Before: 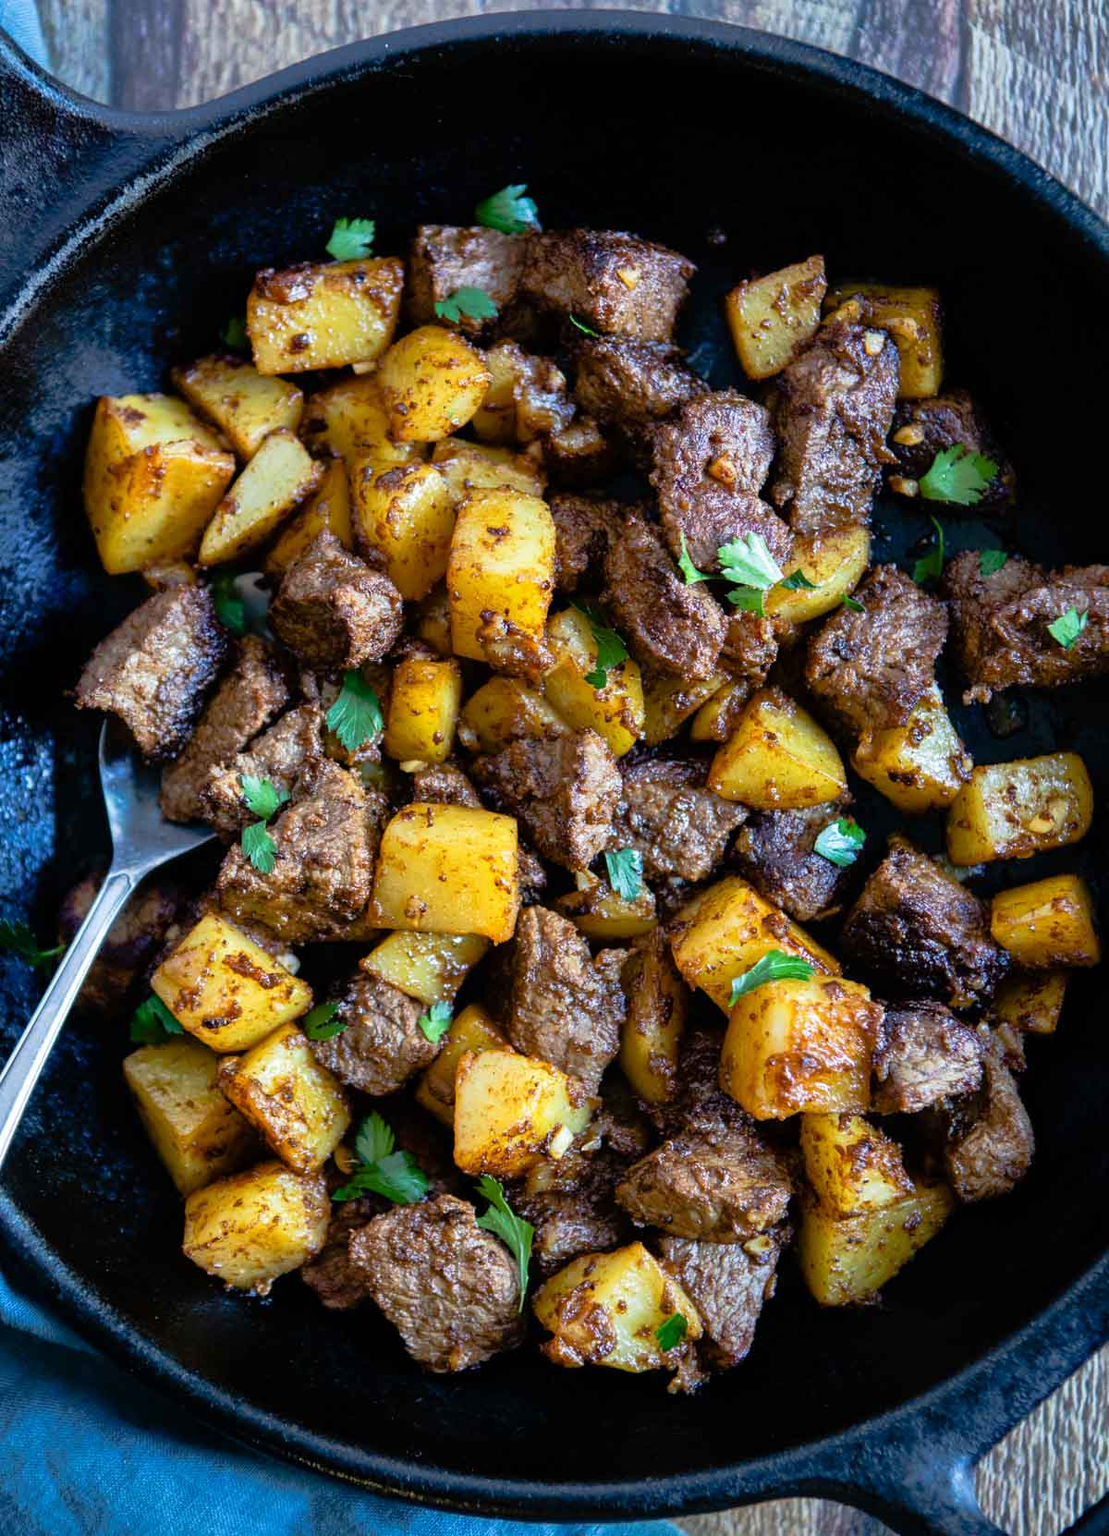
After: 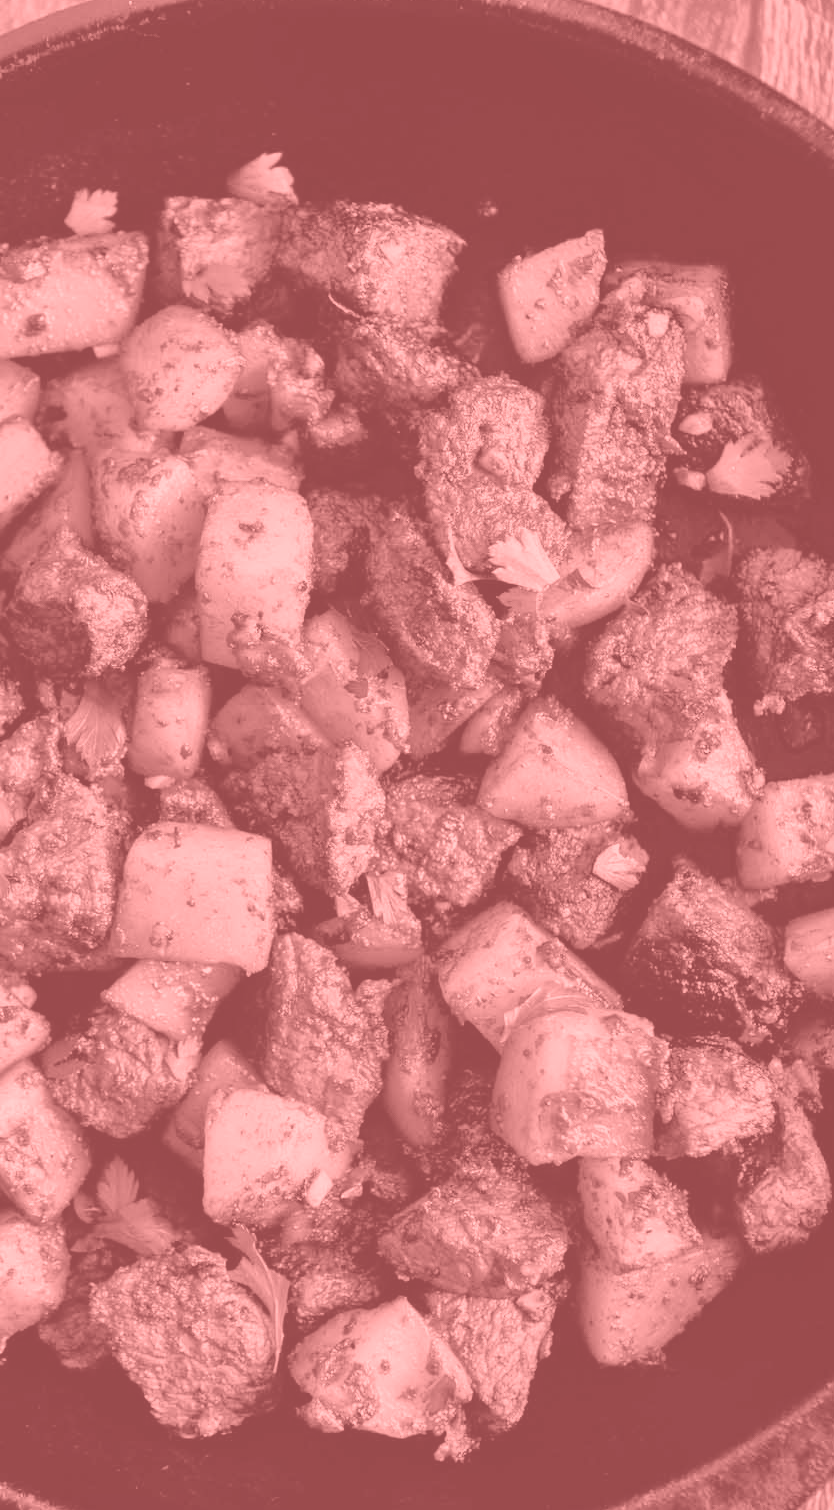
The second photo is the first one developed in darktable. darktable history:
colorize: saturation 51%, source mix 50.67%, lightness 50.67%
crop and rotate: left 24.034%, top 2.838%, right 6.406%, bottom 6.299%
shadows and highlights: soften with gaussian
